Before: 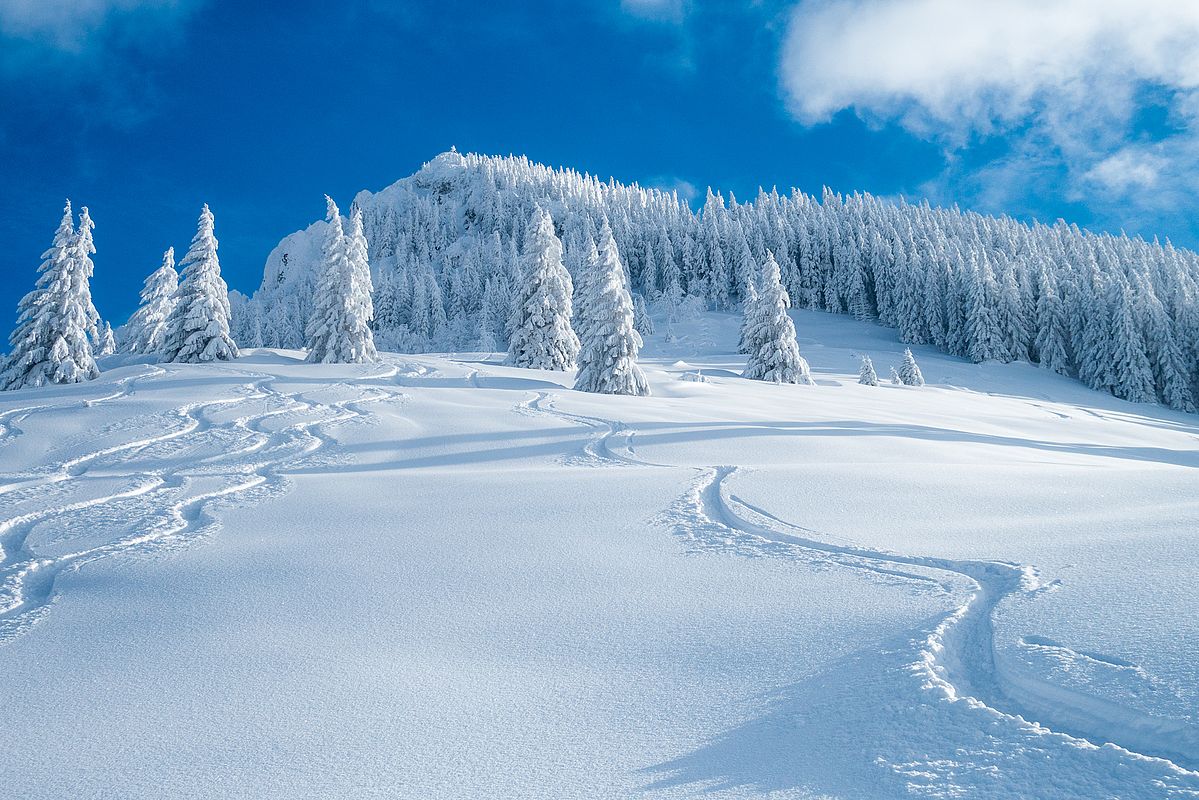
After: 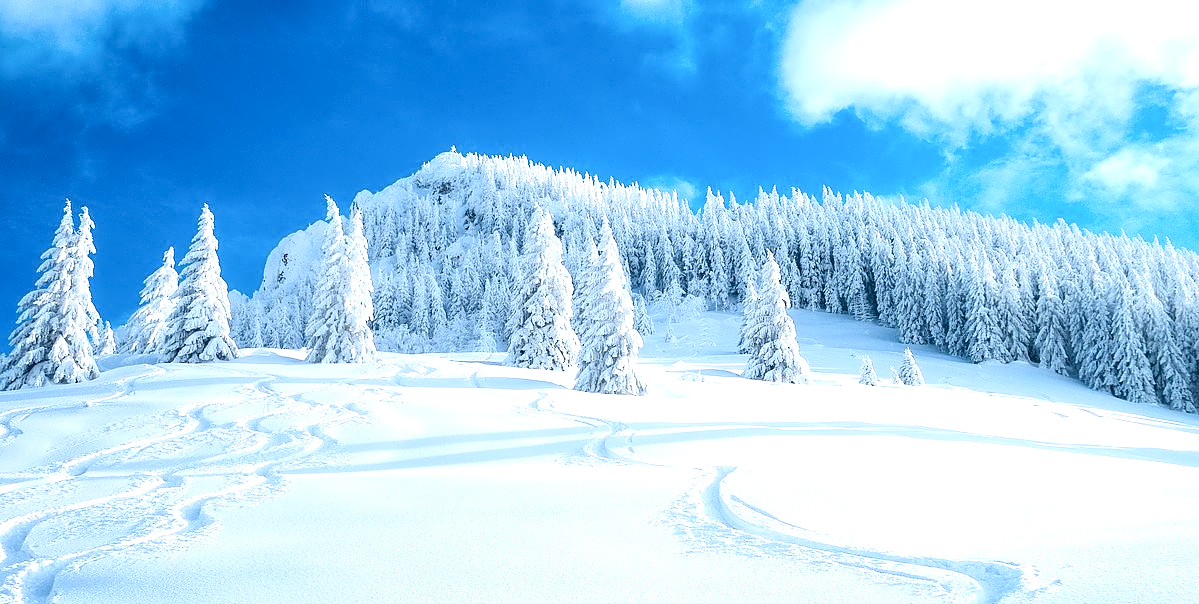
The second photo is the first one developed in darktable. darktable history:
exposure: black level correction 0, exposure 0.896 EV, compensate exposure bias true, compensate highlight preservation false
contrast brightness saturation: contrast 0.216
crop: bottom 24.43%
contrast equalizer: octaves 7, y [[0.5 ×6], [0.5 ×6], [0.5 ×6], [0, 0.033, 0.067, 0.1, 0.133, 0.167], [0, 0.05, 0.1, 0.15, 0.2, 0.25]], mix 0.281
